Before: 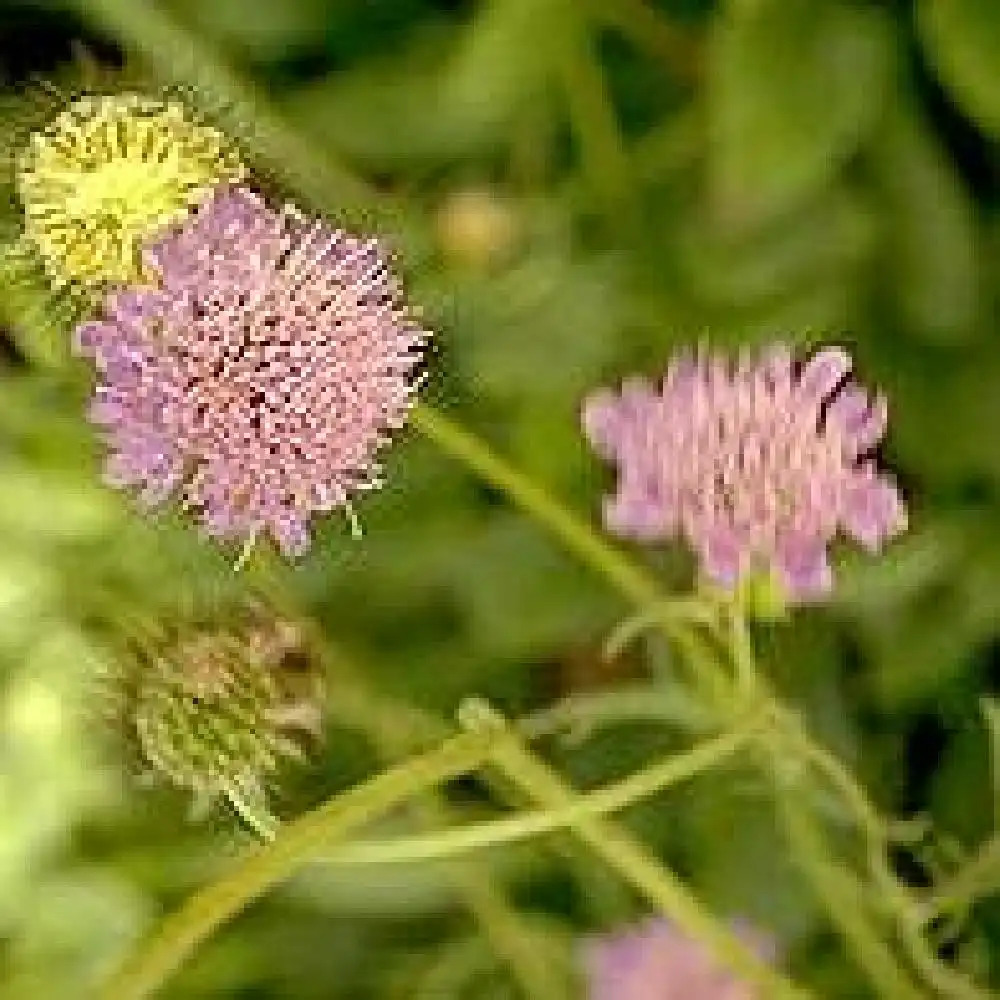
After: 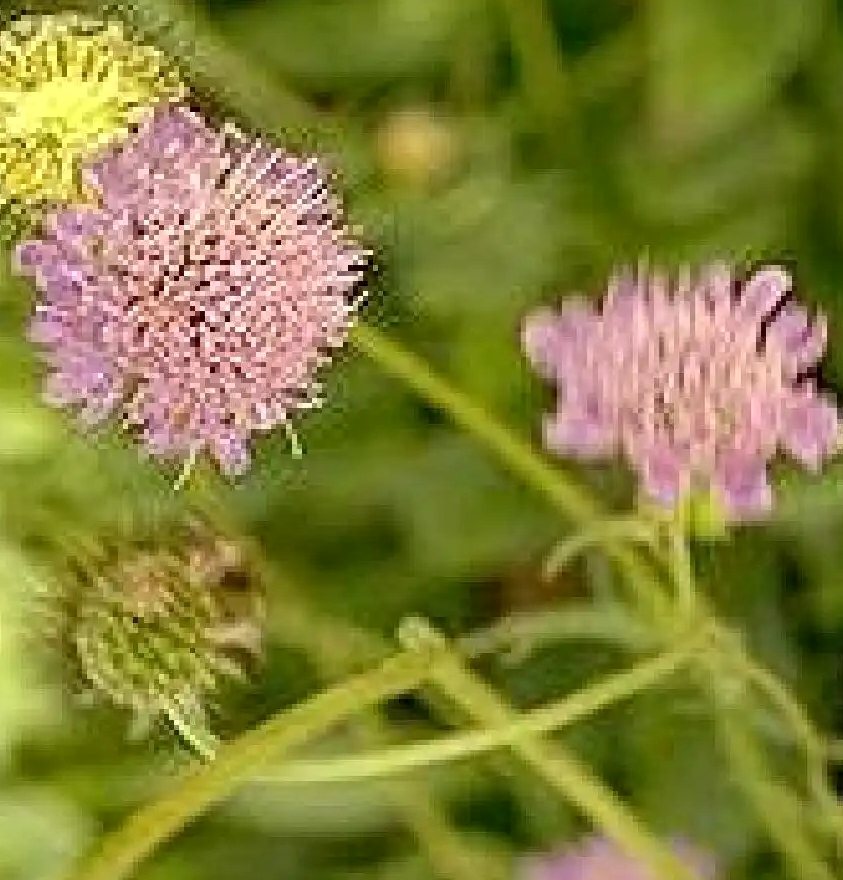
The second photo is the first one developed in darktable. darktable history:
crop: left 6.083%, top 8.101%, right 9.544%, bottom 3.82%
local contrast: highlights 101%, shadows 98%, detail 120%, midtone range 0.2
